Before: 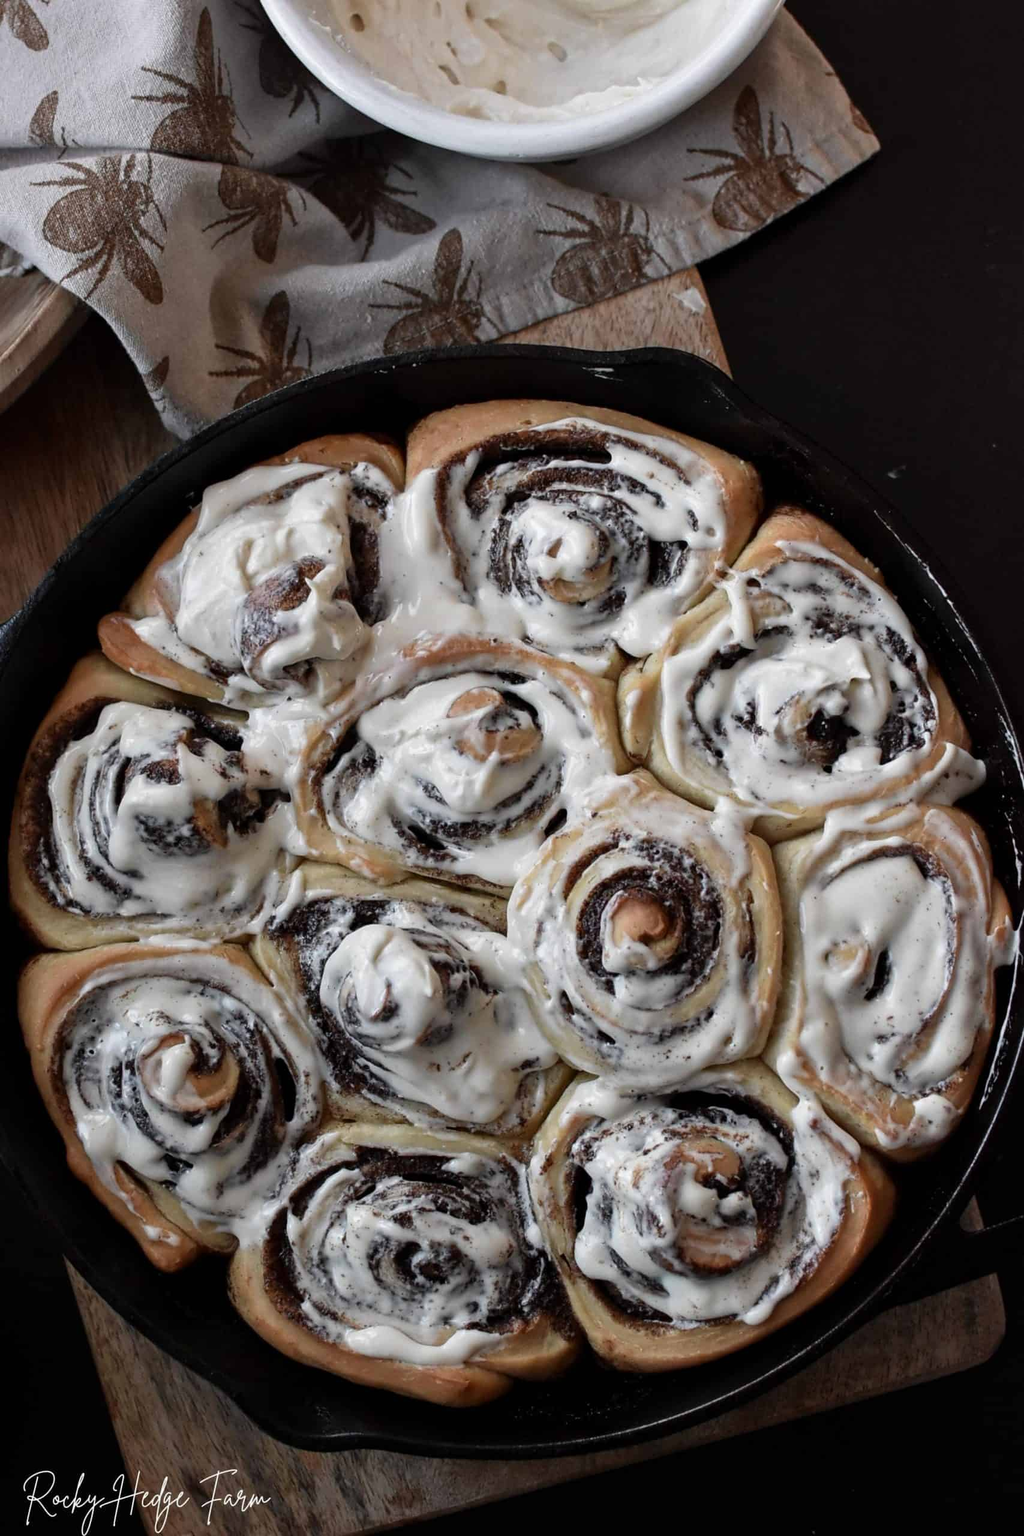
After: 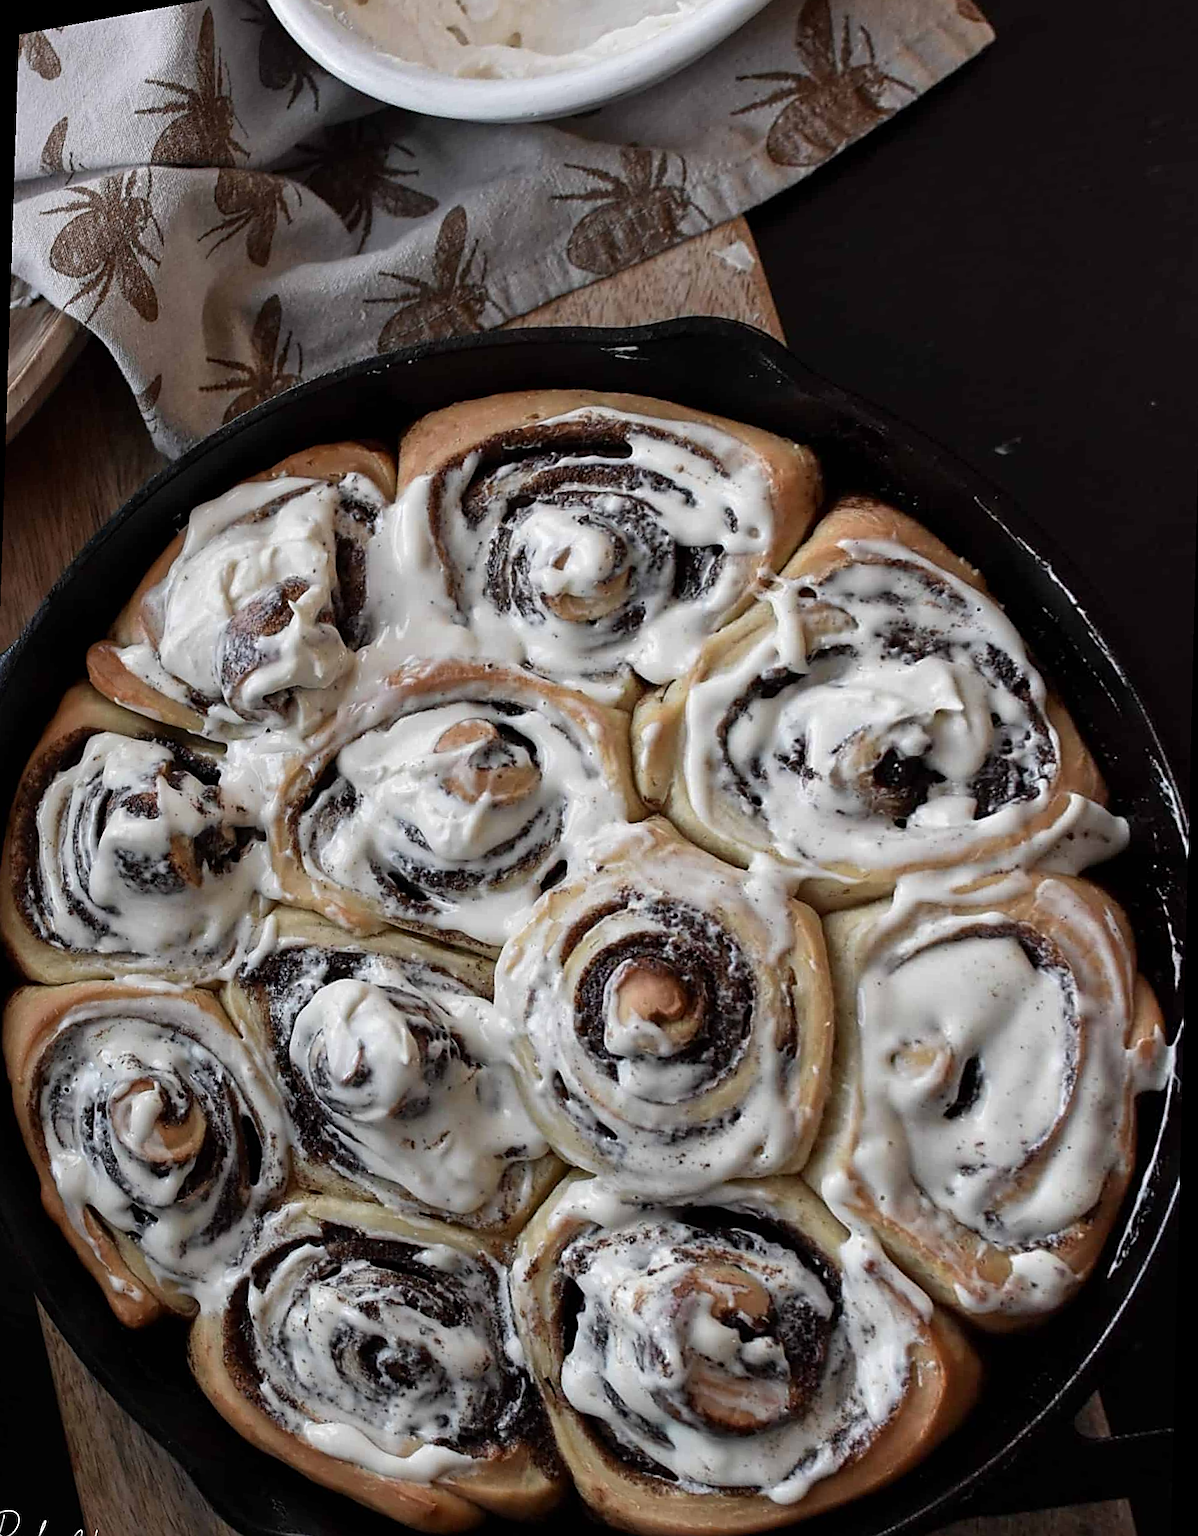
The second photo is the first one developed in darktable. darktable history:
sharpen: on, module defaults
rotate and perspective: rotation 1.69°, lens shift (vertical) -0.023, lens shift (horizontal) -0.291, crop left 0.025, crop right 0.988, crop top 0.092, crop bottom 0.842
exposure: exposure 0.02 EV, compensate highlight preservation false
